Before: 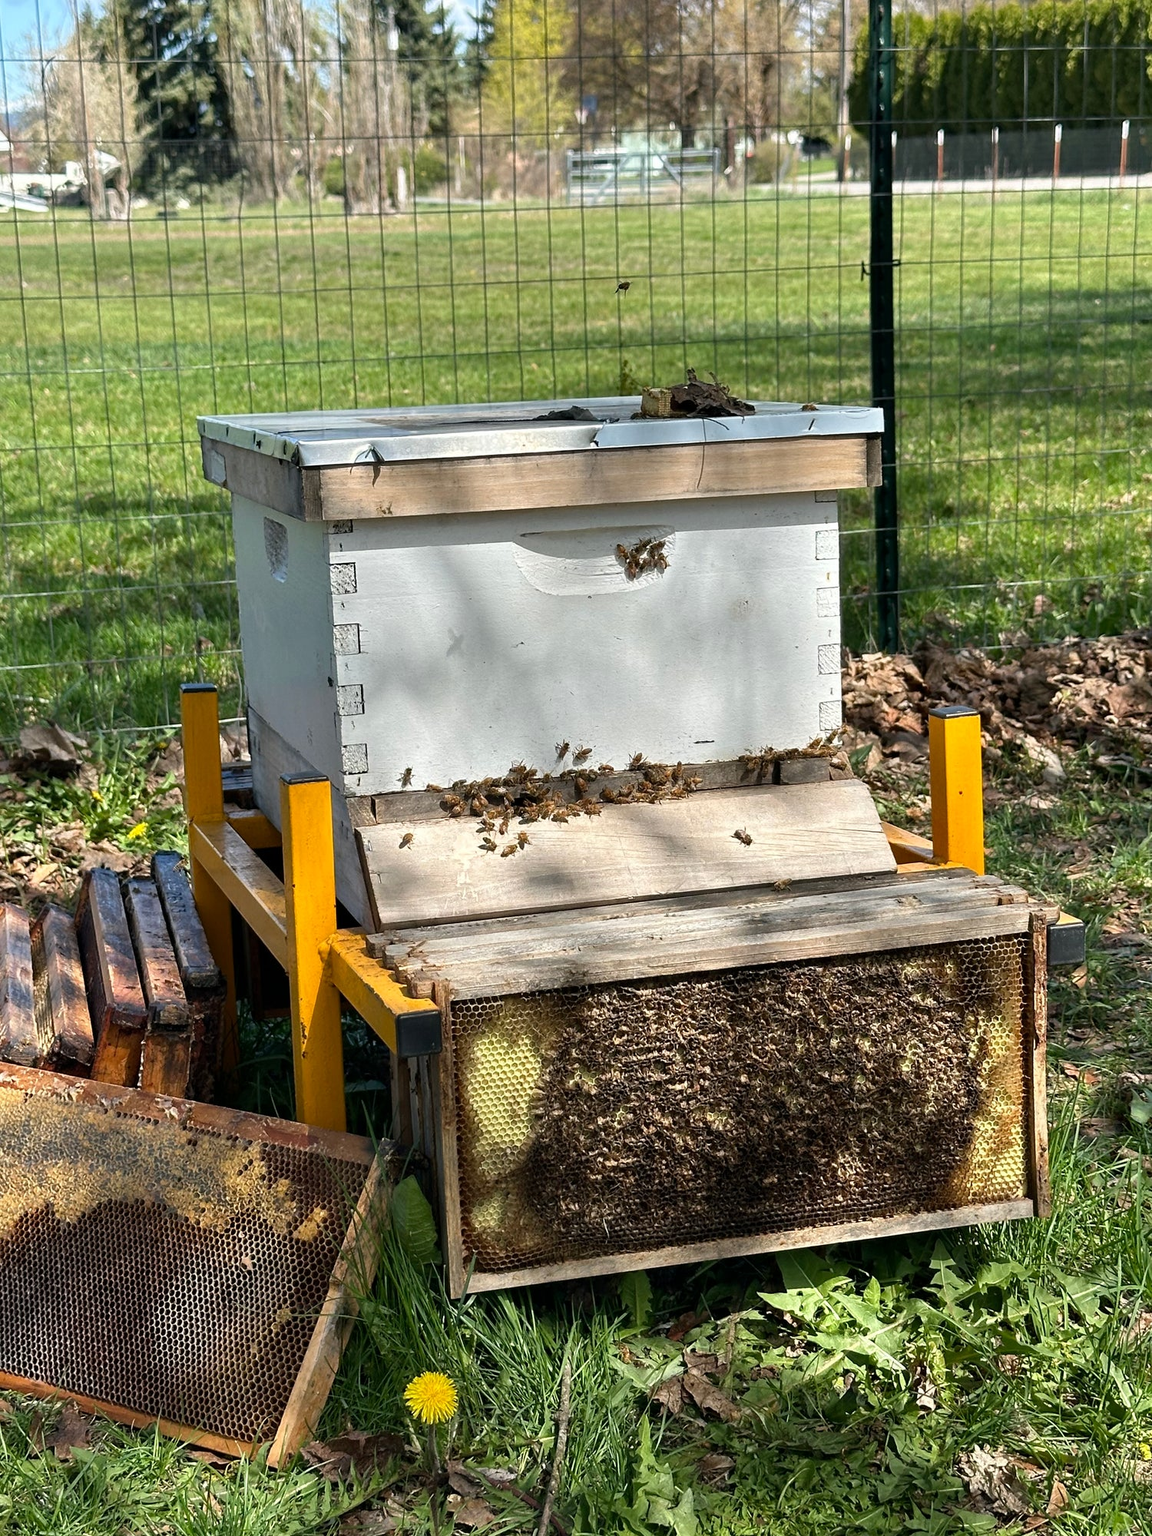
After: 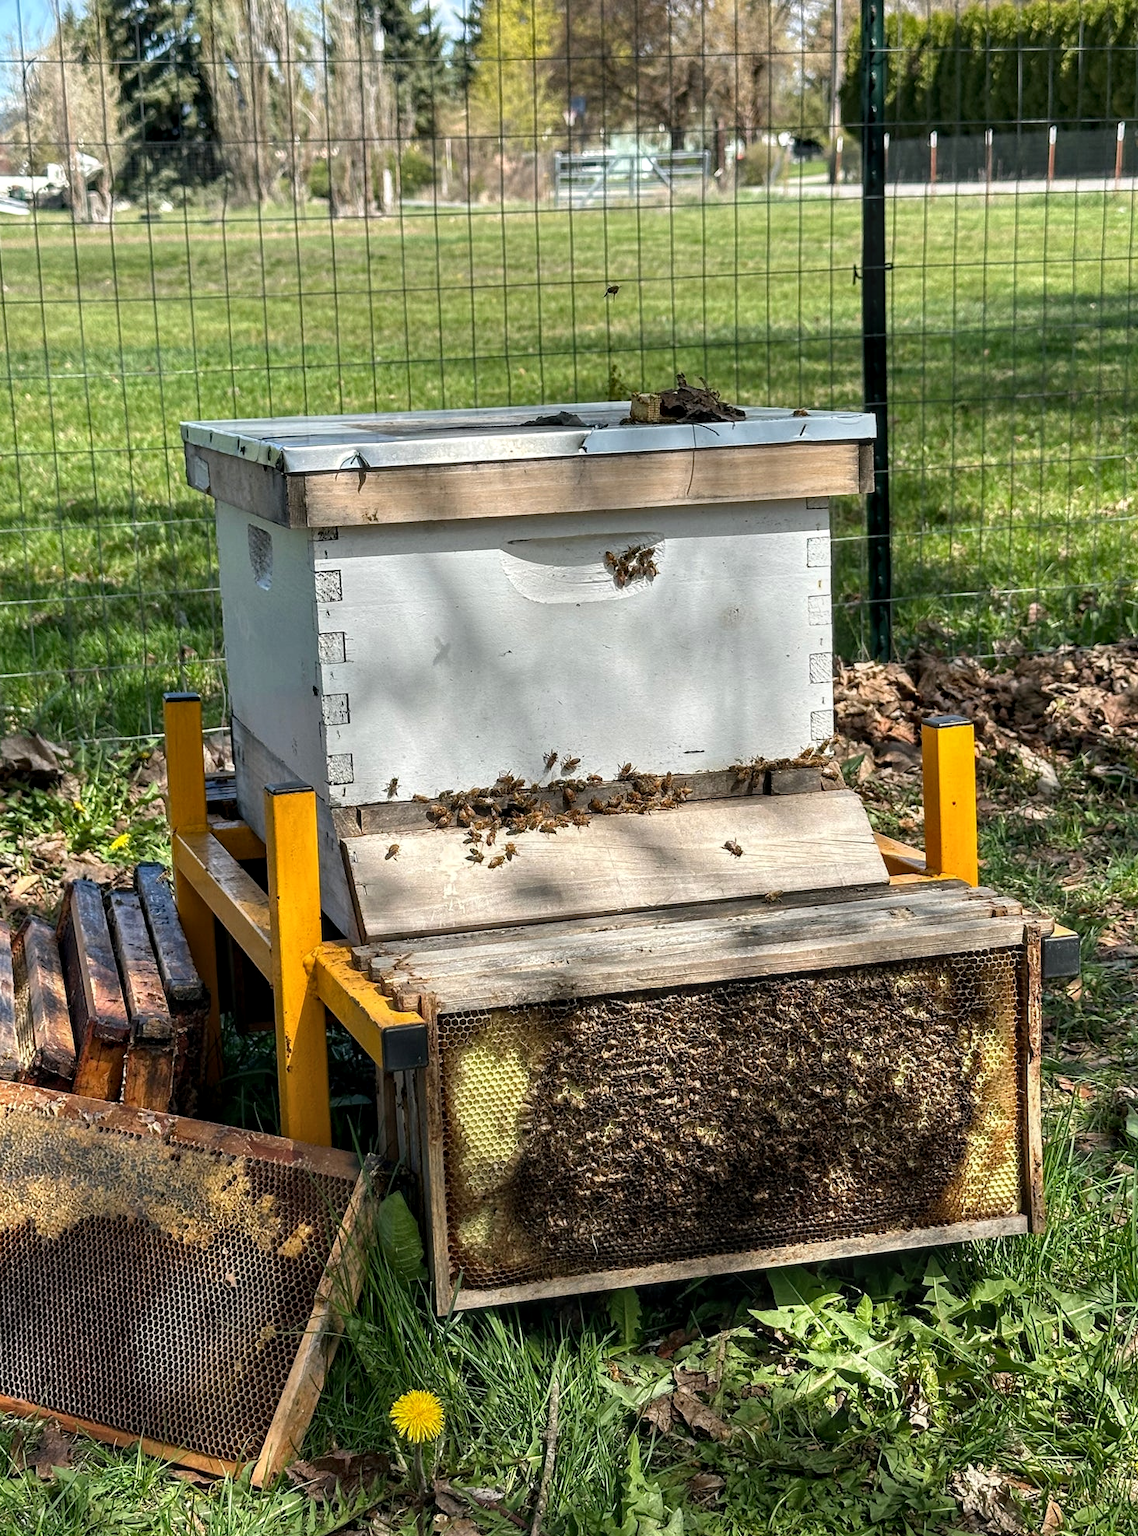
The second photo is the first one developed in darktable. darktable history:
local contrast: on, module defaults
crop and rotate: left 1.774%, right 0.633%, bottom 1.28%
